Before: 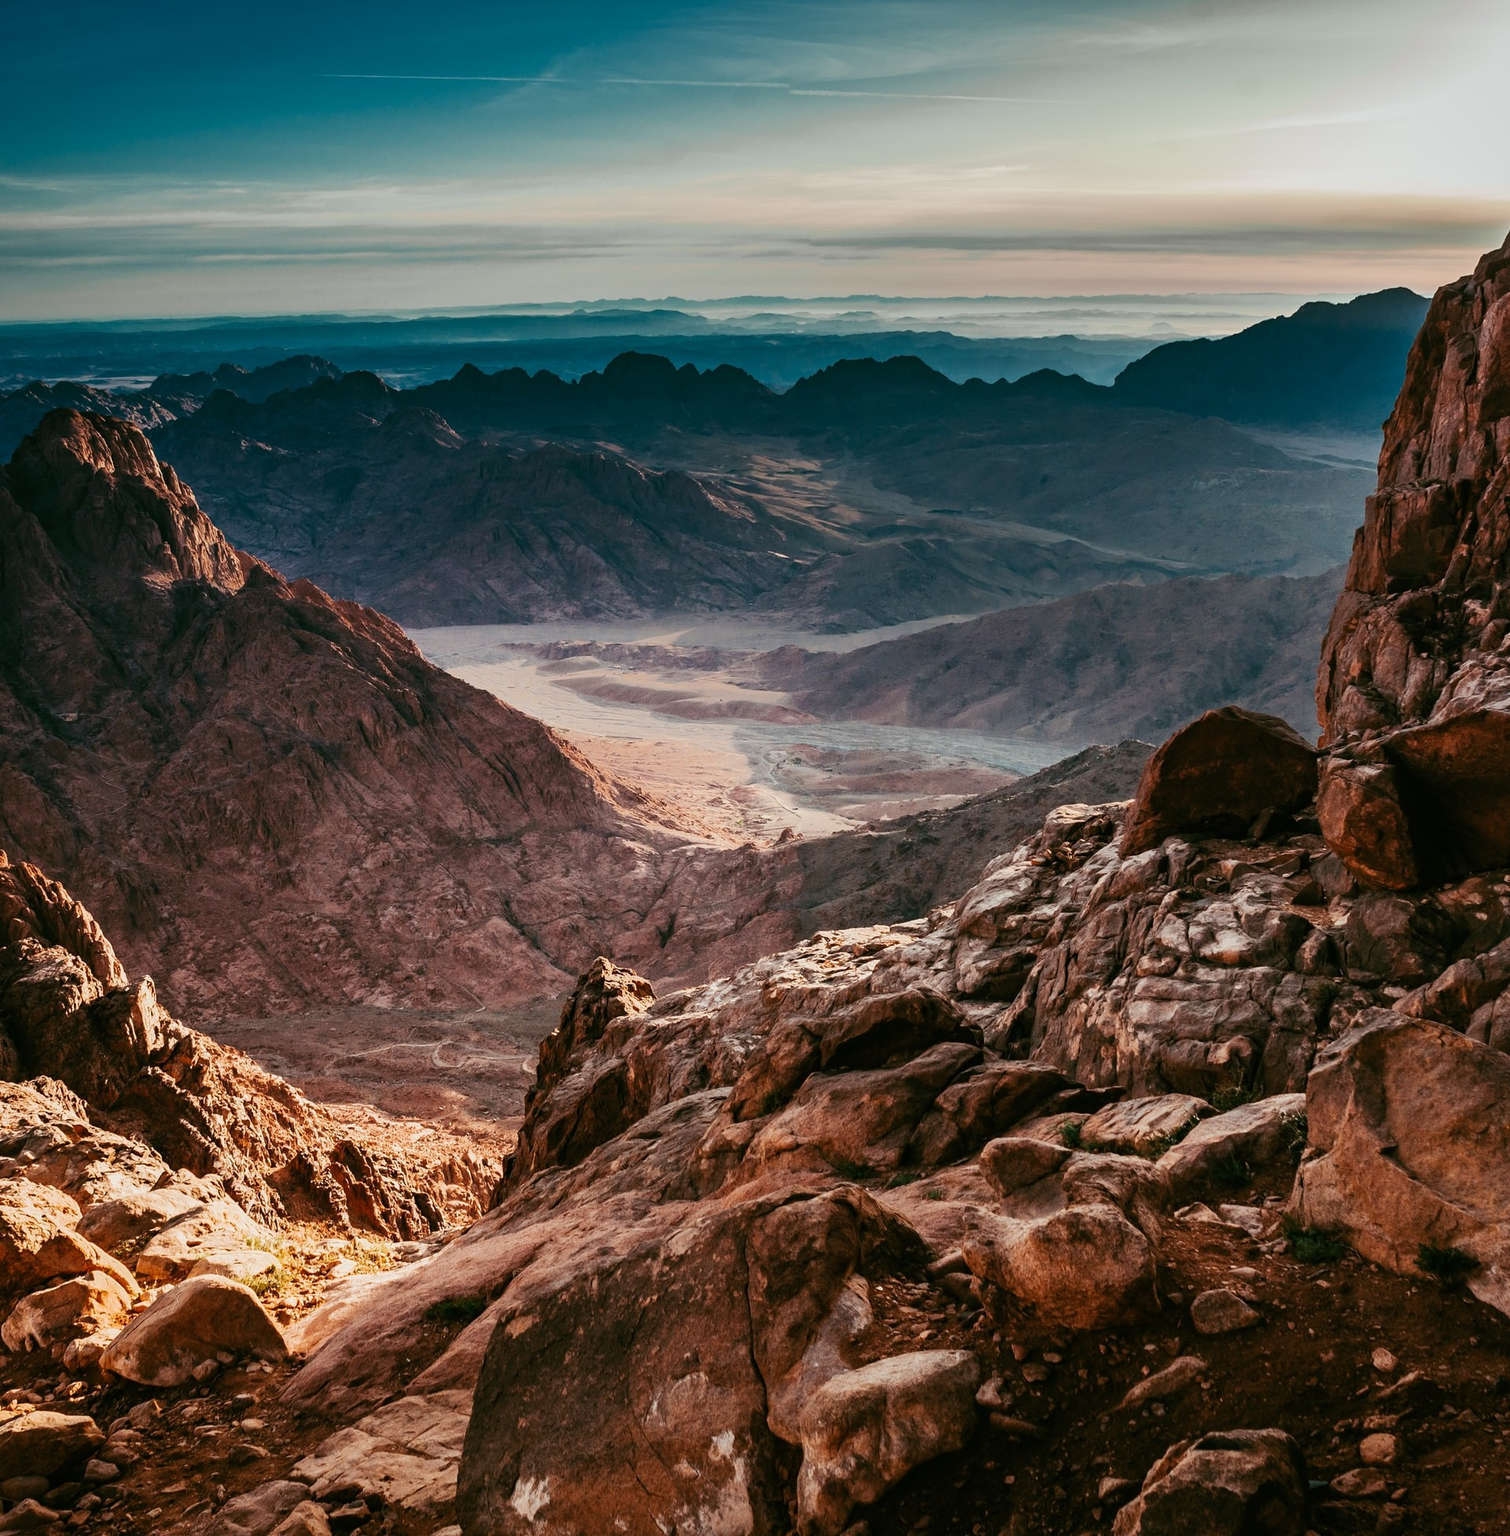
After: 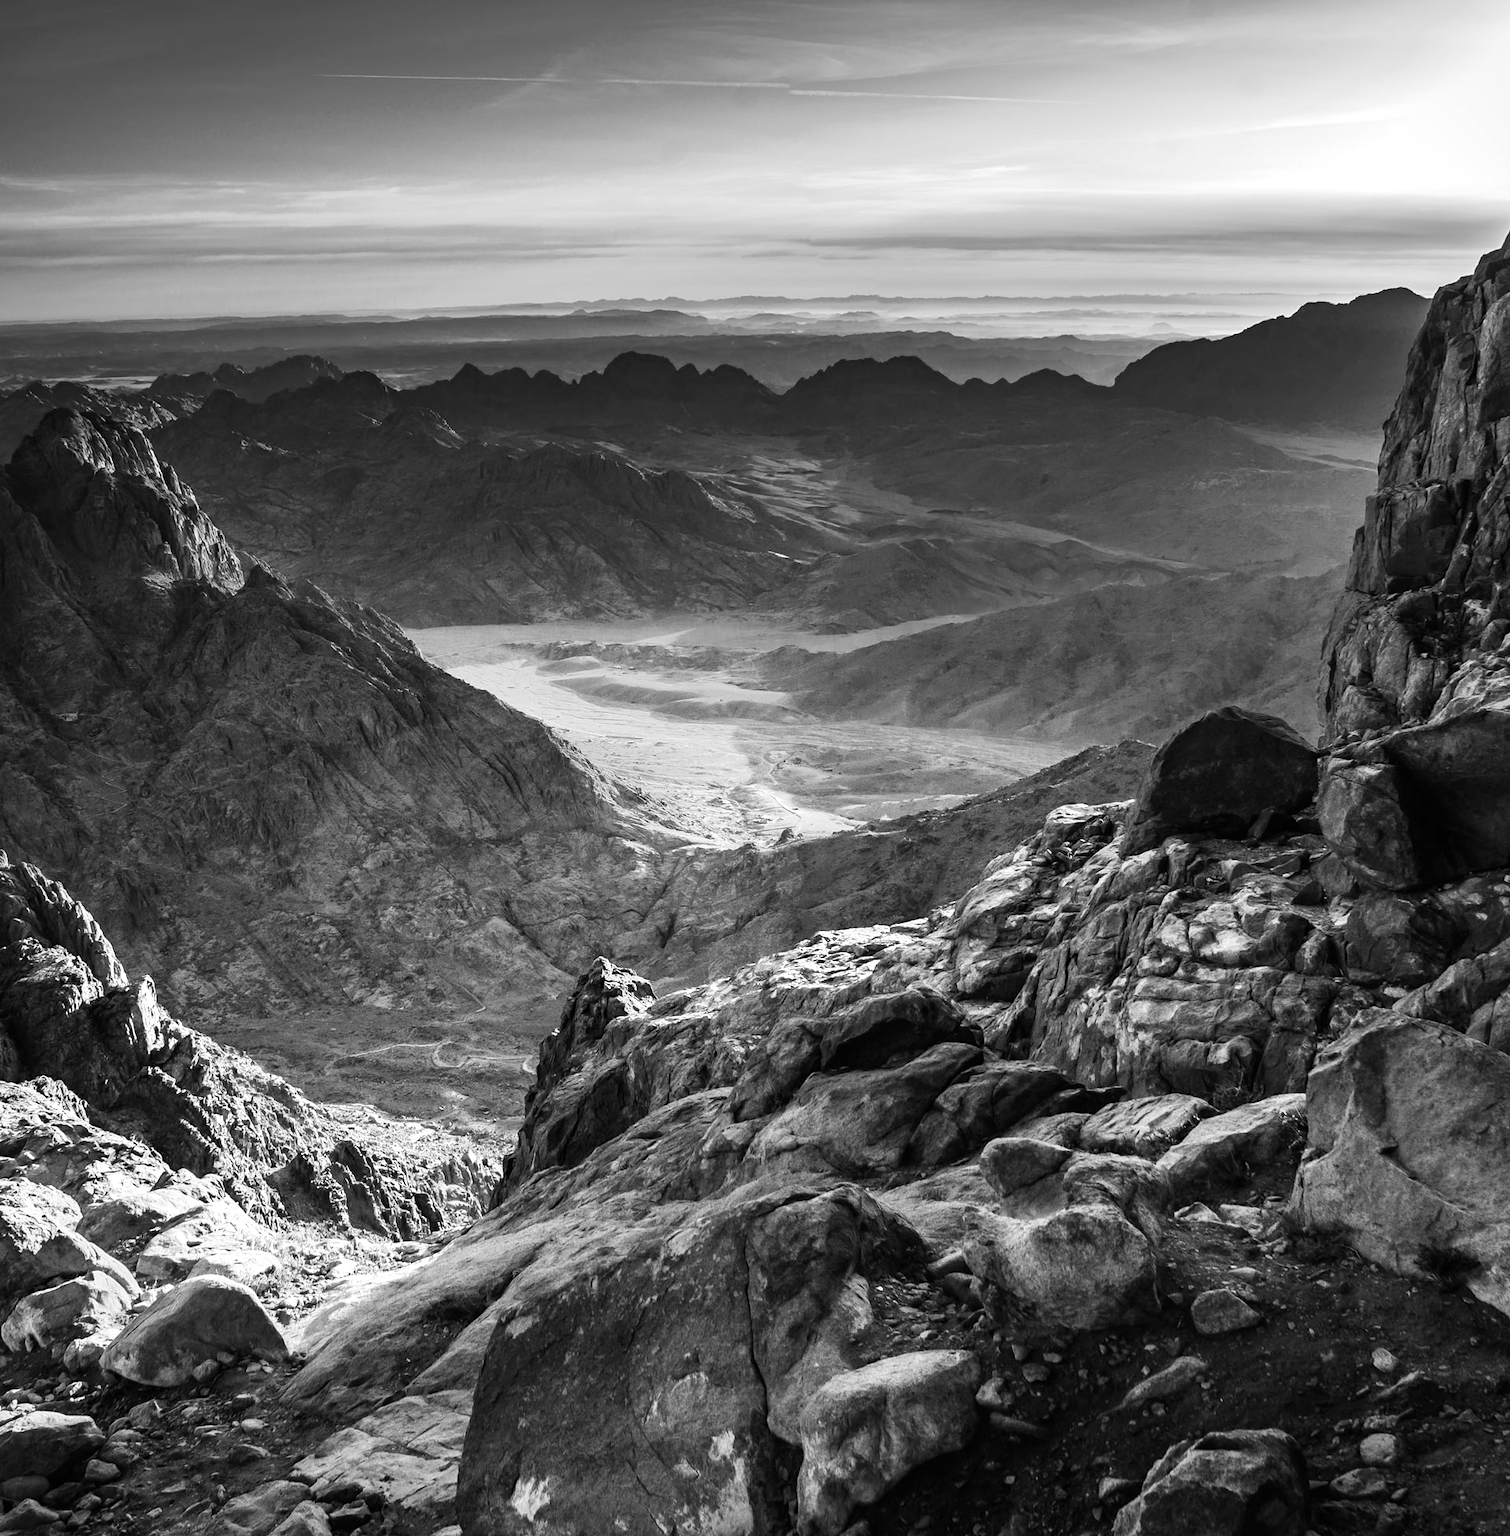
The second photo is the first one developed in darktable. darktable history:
exposure: black level correction 0.001, exposure 0.5 EV, compensate exposure bias true, compensate highlight preservation false
color balance: output saturation 120%
monochrome: on, module defaults
